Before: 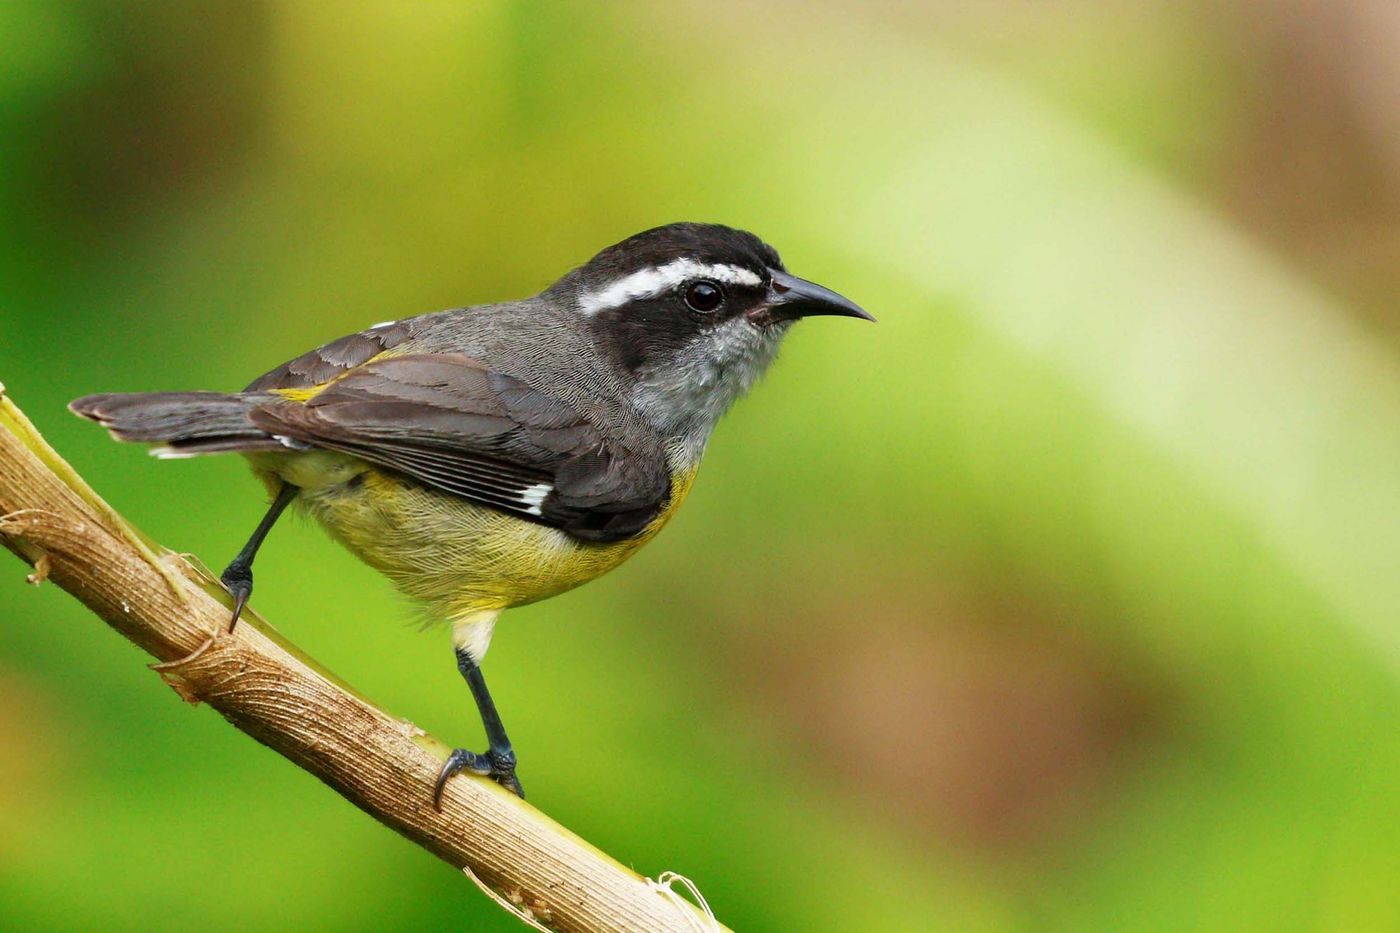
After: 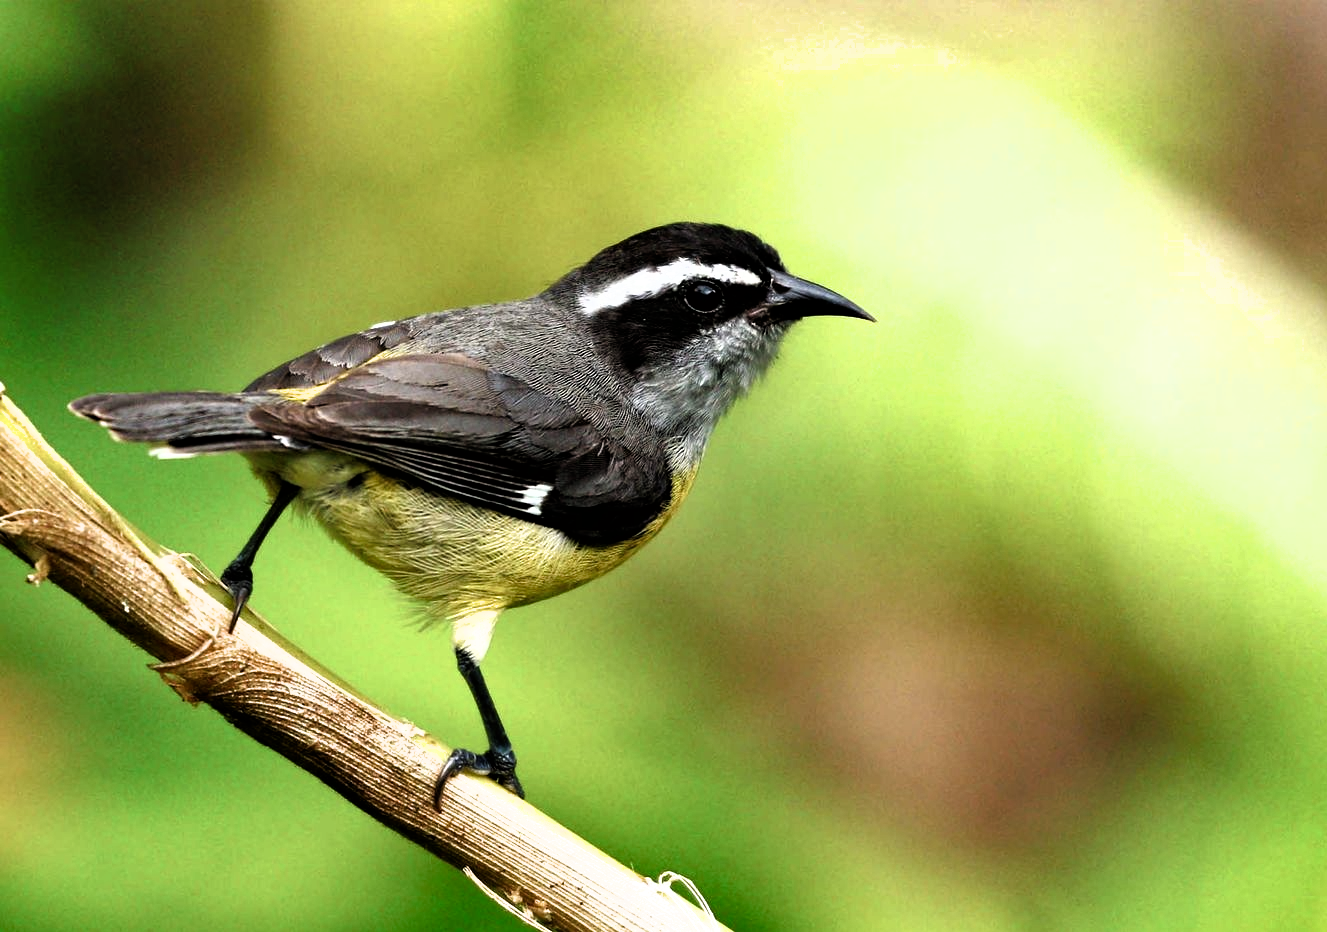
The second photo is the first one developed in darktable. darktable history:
crop and rotate: left 0%, right 5.159%
shadows and highlights: soften with gaussian
filmic rgb: black relative exposure -8.2 EV, white relative exposure 2.23 EV, threshold 3 EV, hardness 7.18, latitude 86.32%, contrast 1.703, highlights saturation mix -4.3%, shadows ↔ highlights balance -2.41%, enable highlight reconstruction true
